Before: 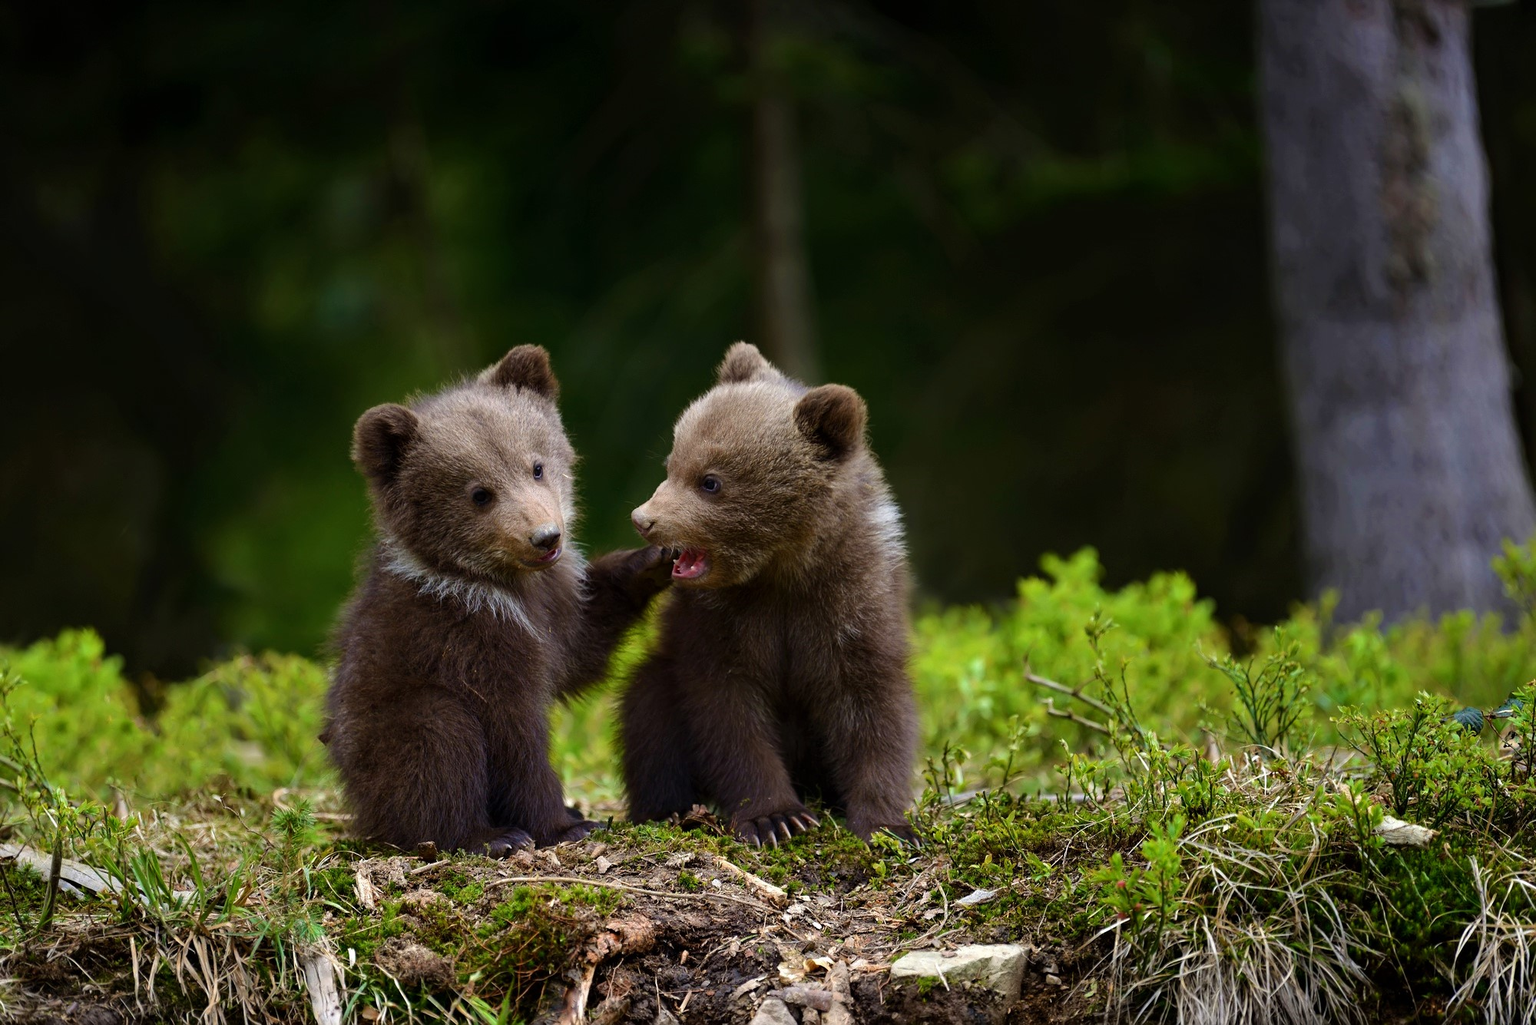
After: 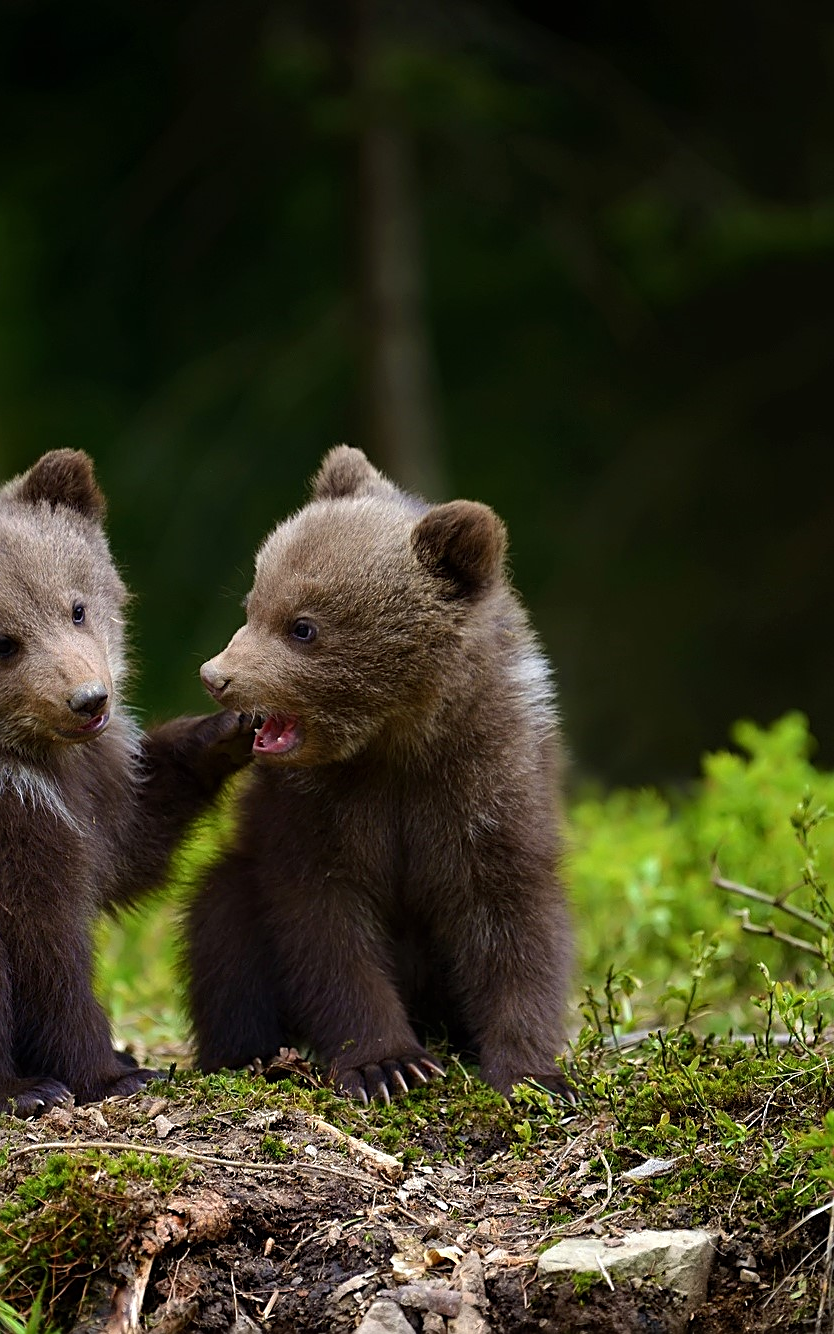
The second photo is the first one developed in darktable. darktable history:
crop: left 31.138%, right 27.162%
sharpen: on, module defaults
